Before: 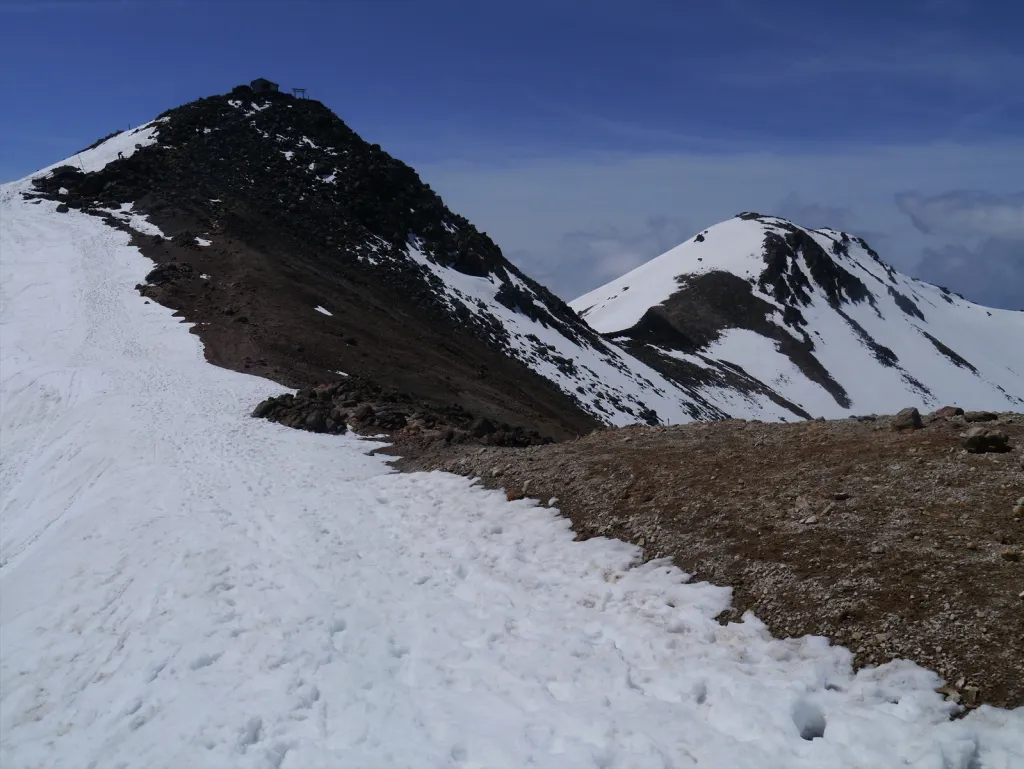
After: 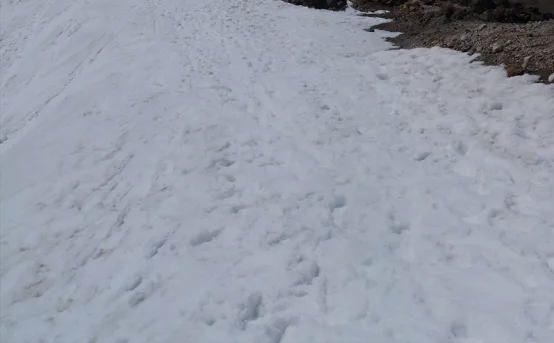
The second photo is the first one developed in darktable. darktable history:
crop and rotate: top 55.155%, right 45.81%, bottom 0.164%
exposure: exposure -0.31 EV, compensate highlight preservation false
